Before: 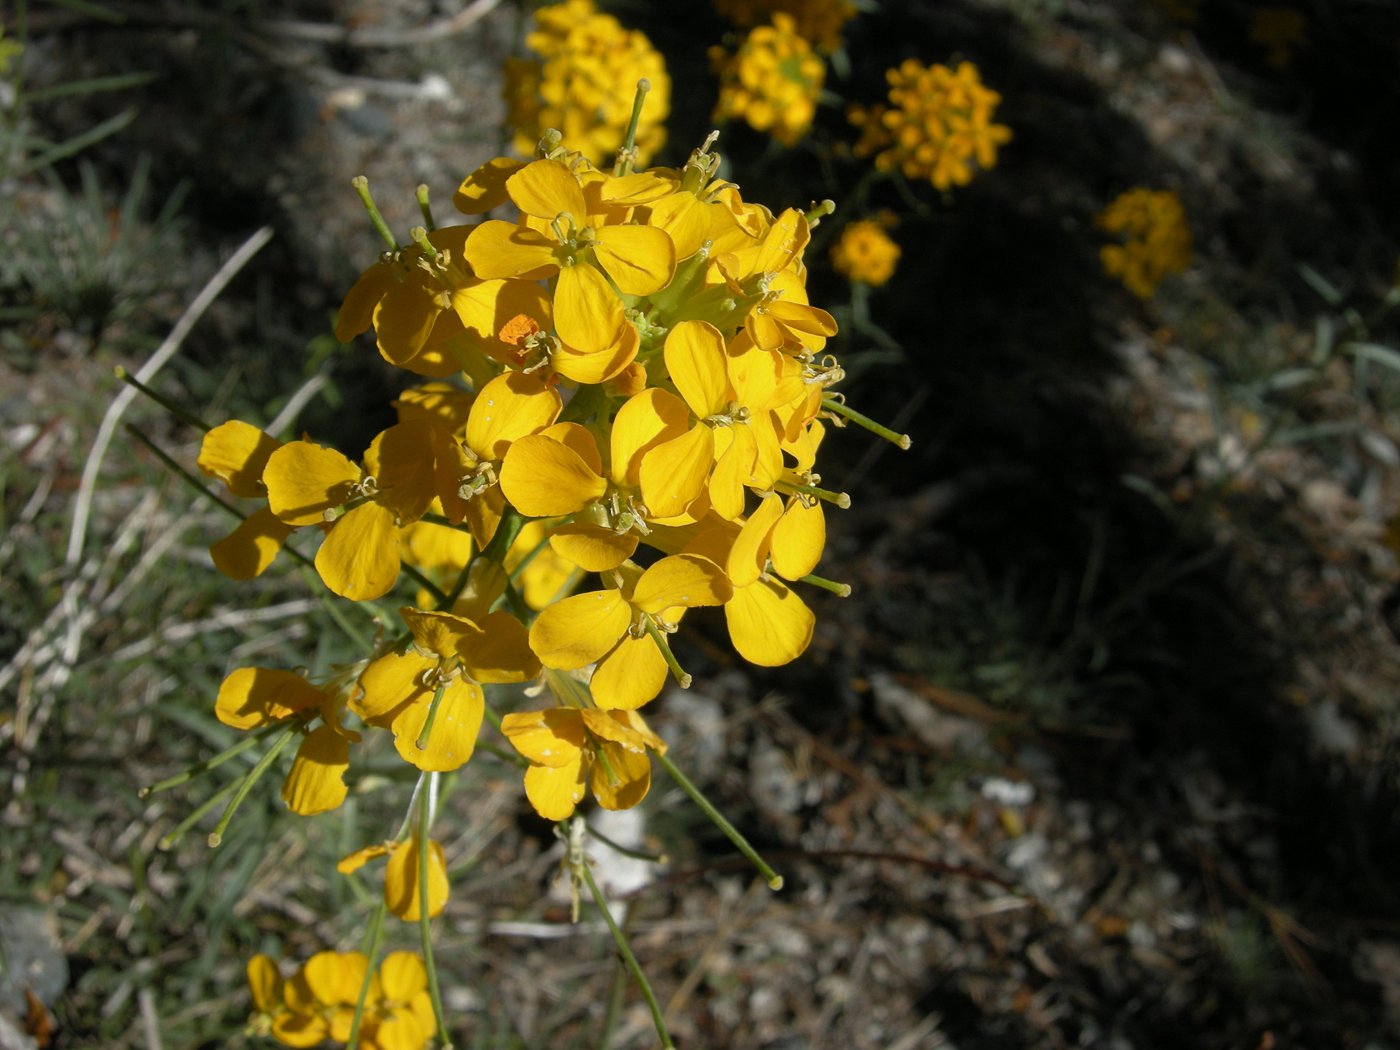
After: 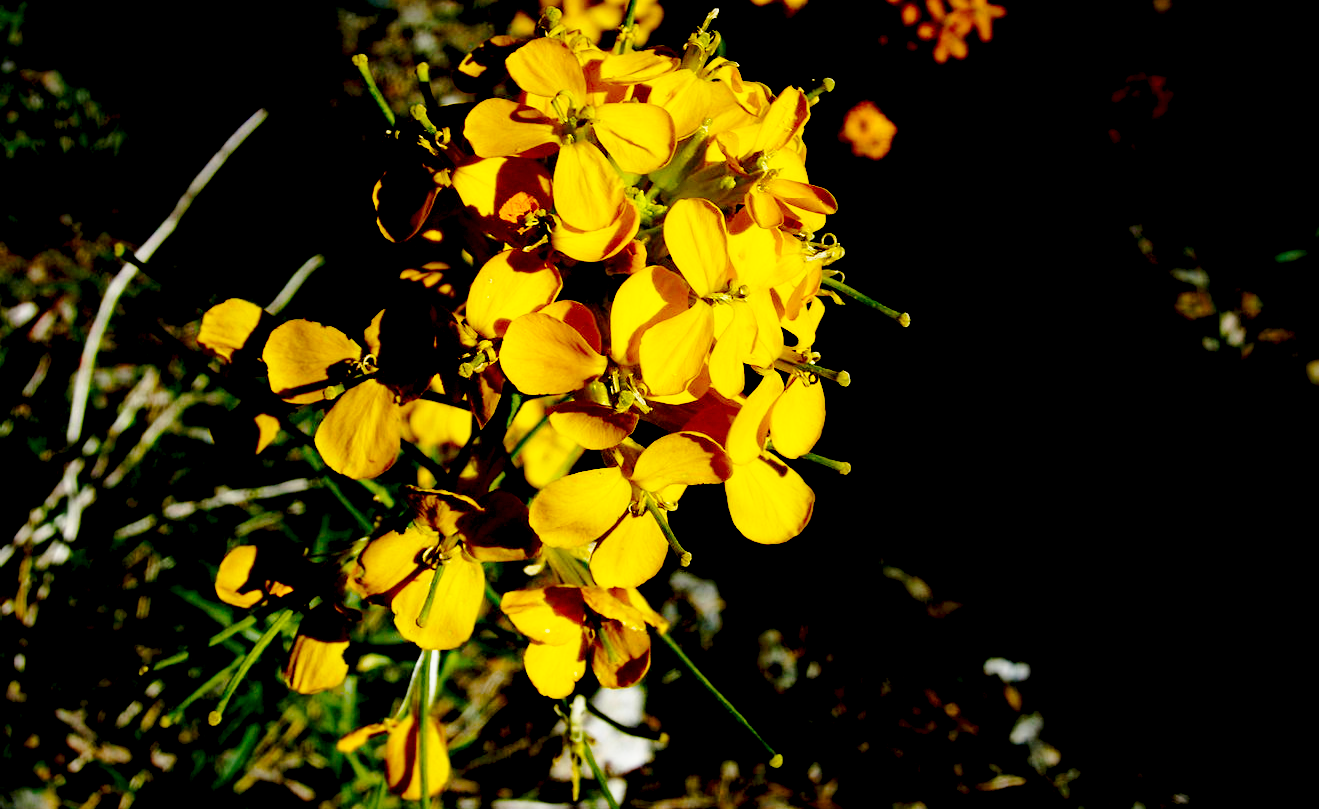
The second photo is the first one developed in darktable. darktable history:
exposure: black level correction 0.1, exposure -0.092 EV, compensate highlight preservation false
crop and rotate: angle 0.03°, top 11.643%, right 5.651%, bottom 11.189%
base curve: curves: ch0 [(0, 0) (0.036, 0.037) (0.121, 0.228) (0.46, 0.76) (0.859, 0.983) (1, 1)], preserve colors none
color balance rgb: perceptual saturation grading › global saturation 20%, global vibrance 20%
